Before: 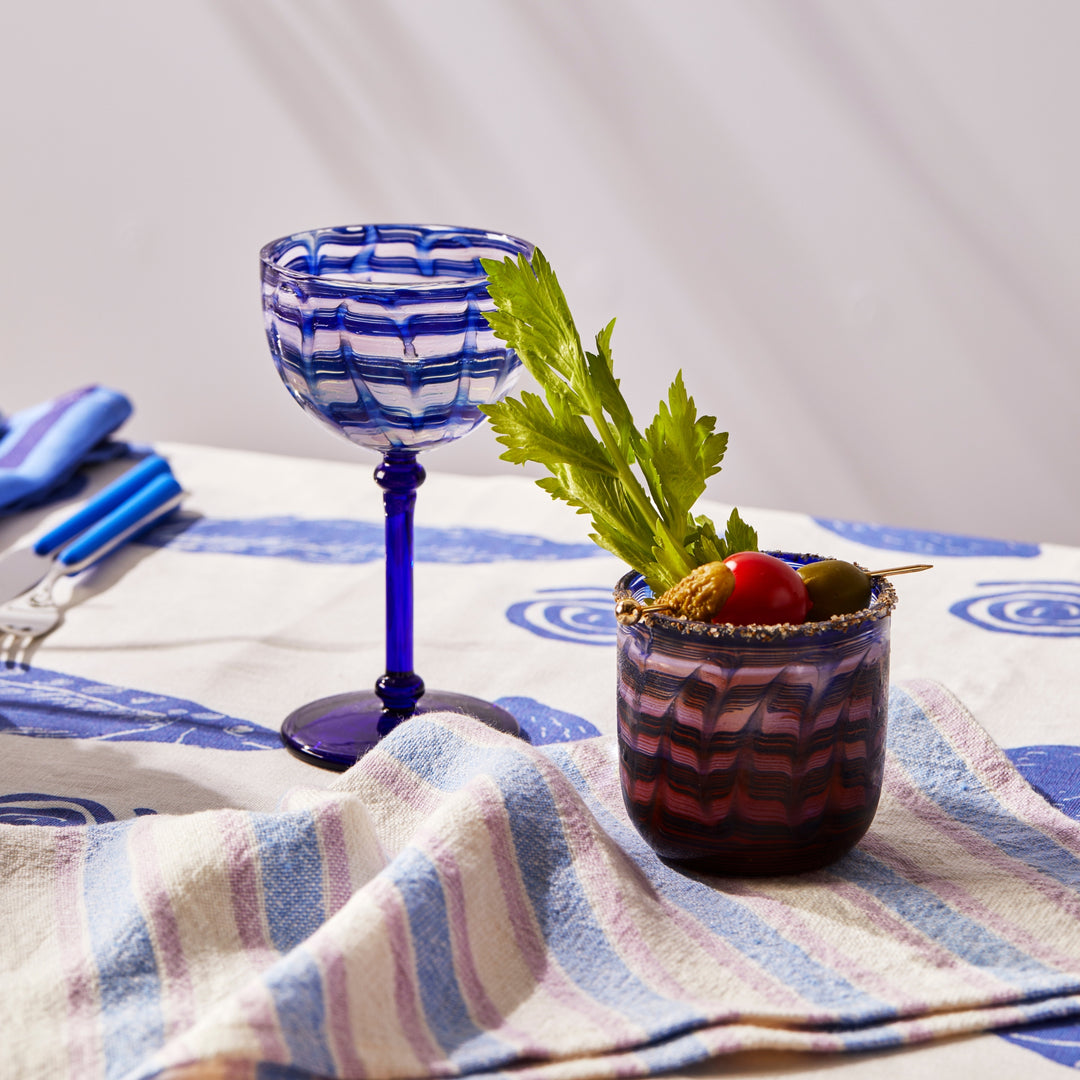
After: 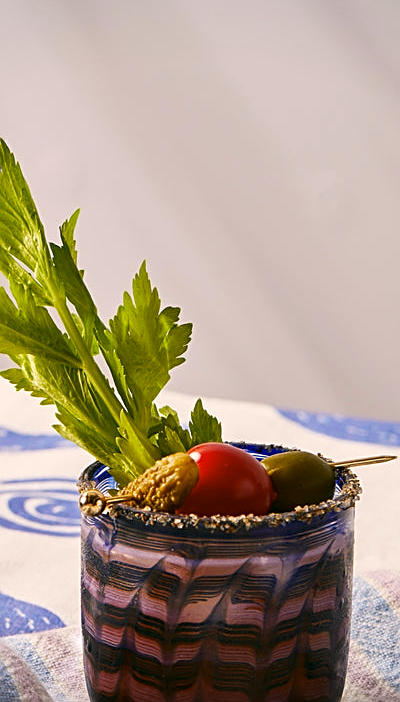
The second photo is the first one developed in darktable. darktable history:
crop and rotate: left 49.711%, top 10.111%, right 13.196%, bottom 24.825%
color correction: highlights a* 4.09, highlights b* 4.98, shadows a* -7.63, shadows b* 4.79
vignetting: fall-off start 100.08%, fall-off radius 71.88%, brightness -0.262, center (-0.015, 0), width/height ratio 1.177
sharpen: on, module defaults
